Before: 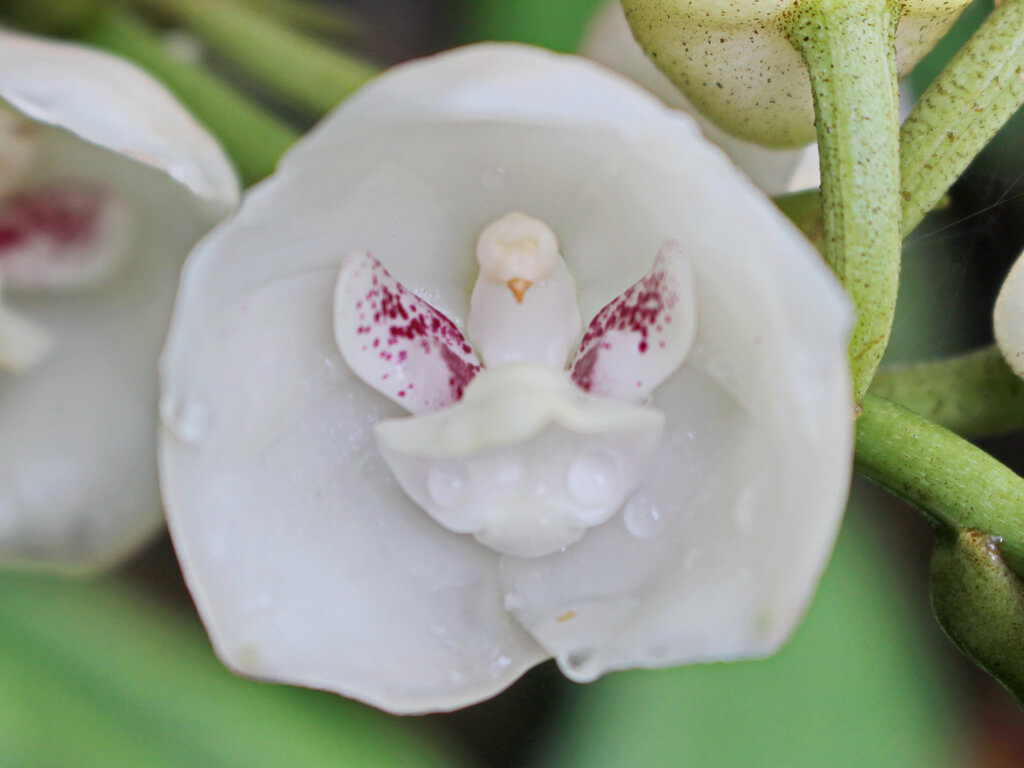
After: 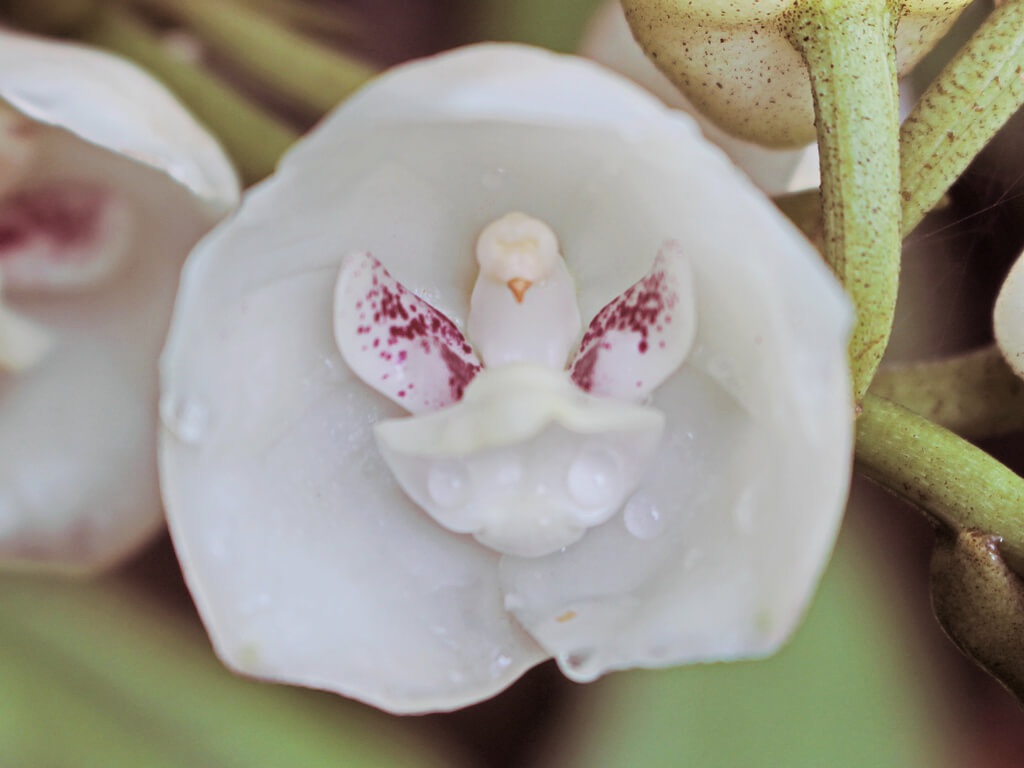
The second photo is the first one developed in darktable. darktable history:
color balance rgb: on, module defaults
split-toning: shadows › saturation 0.41, highlights › saturation 0, compress 33.55%
